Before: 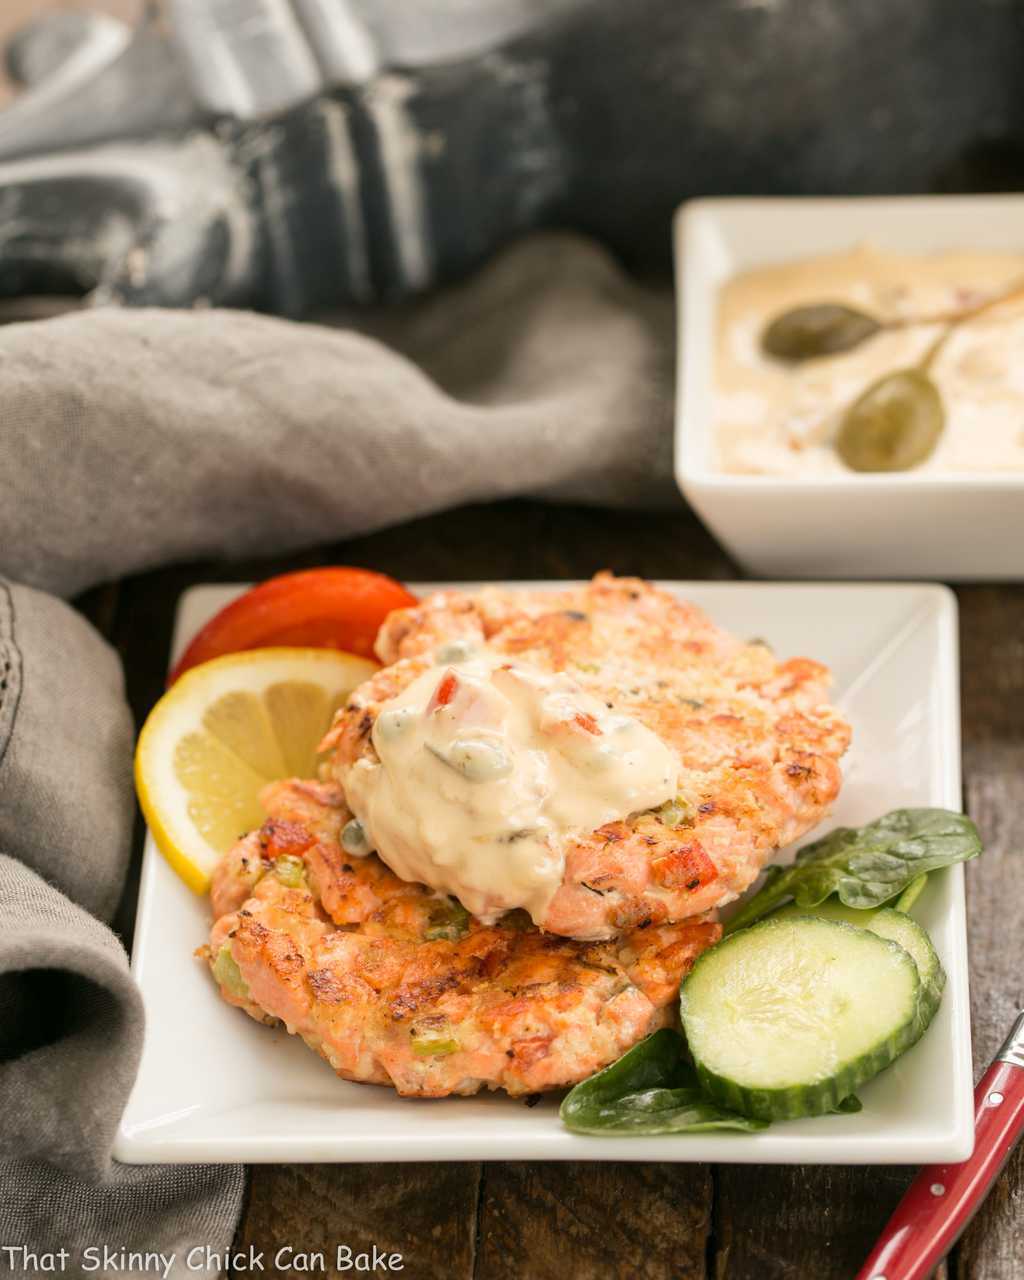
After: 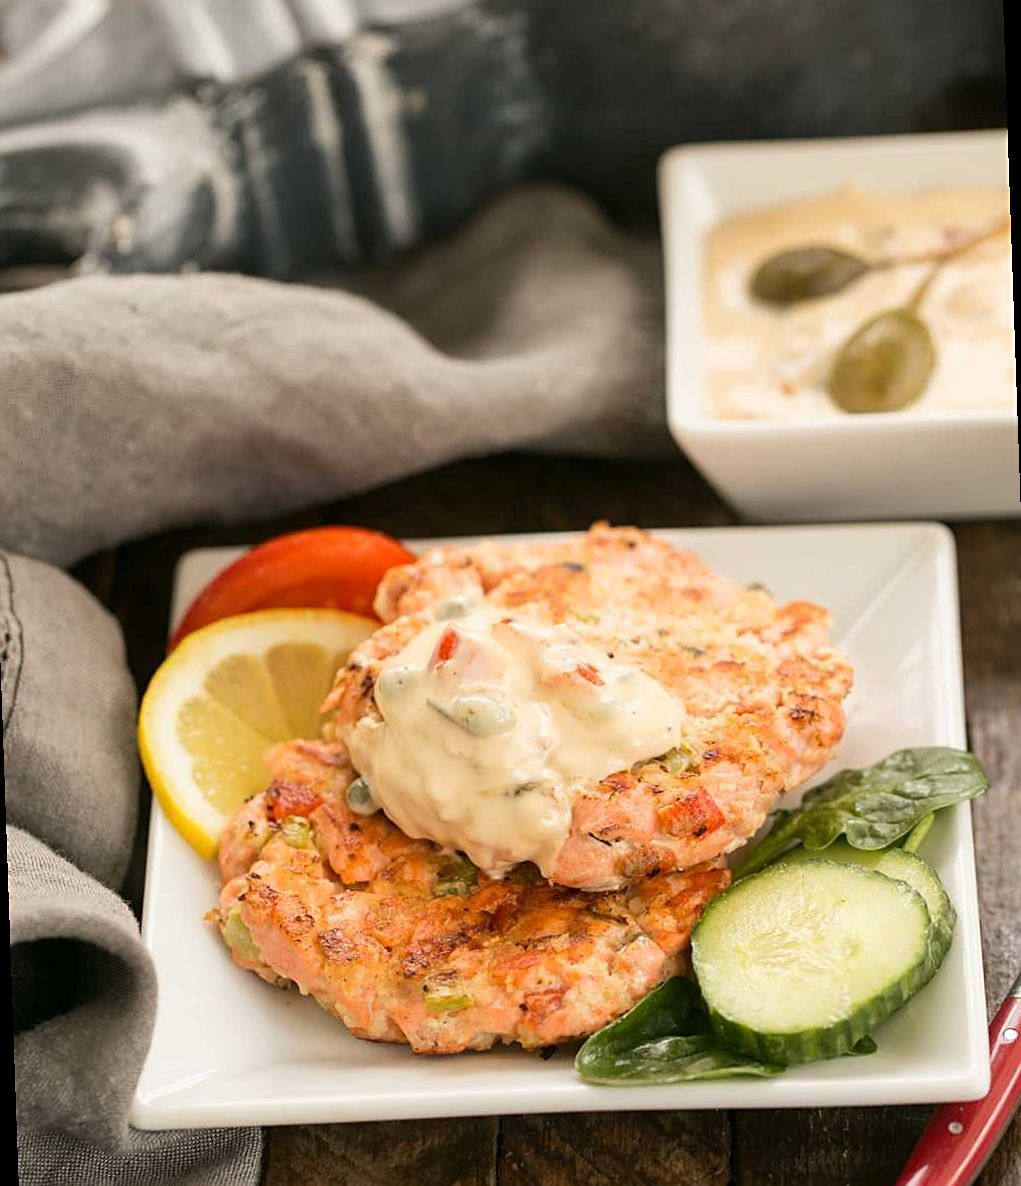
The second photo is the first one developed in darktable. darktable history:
contrast brightness saturation: contrast 0.05
sharpen: on, module defaults
rotate and perspective: rotation -2°, crop left 0.022, crop right 0.978, crop top 0.049, crop bottom 0.951
